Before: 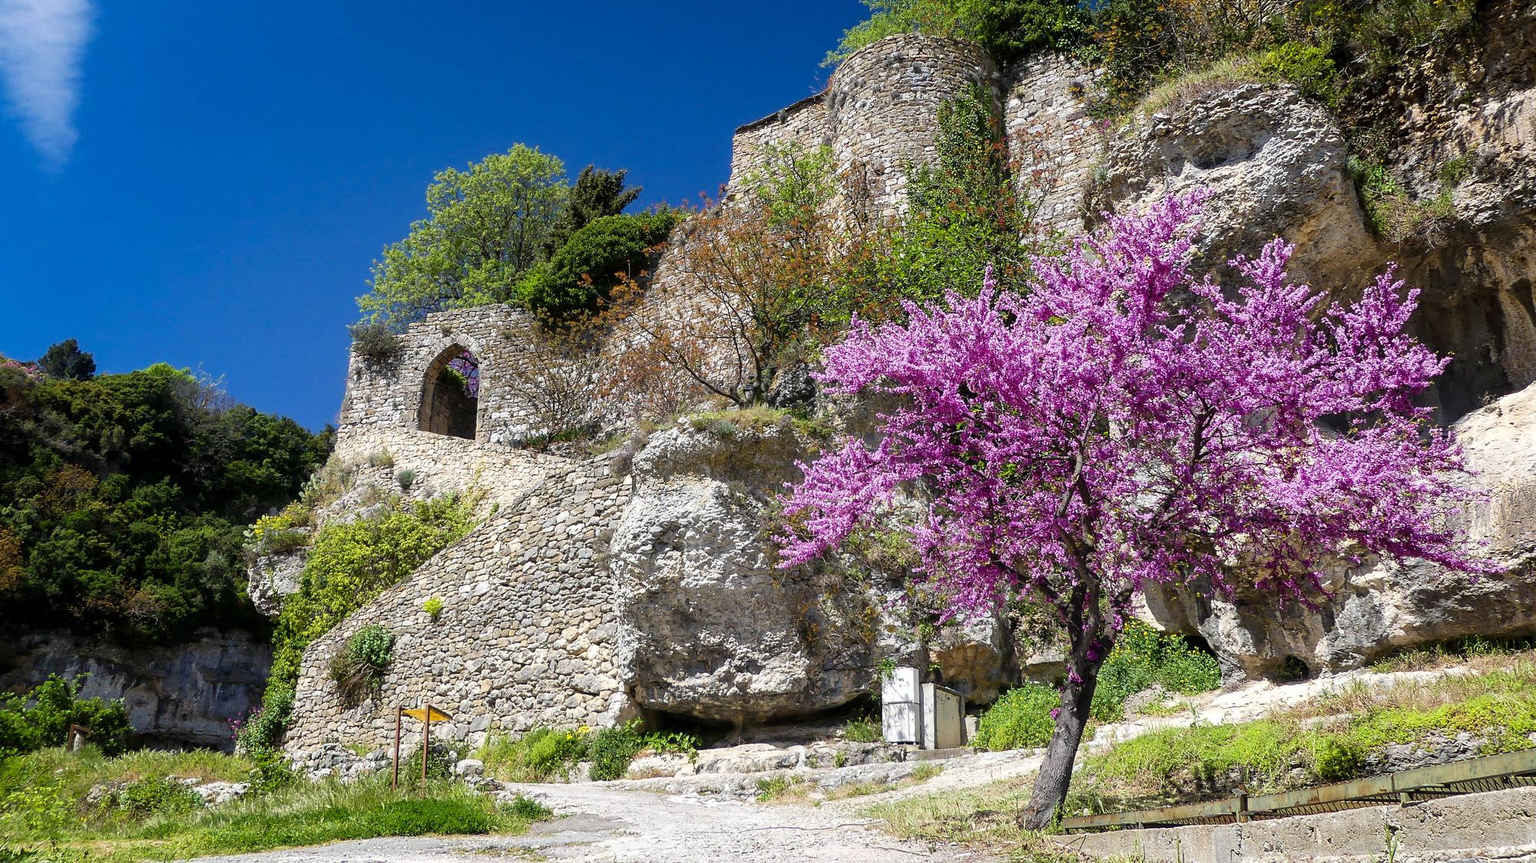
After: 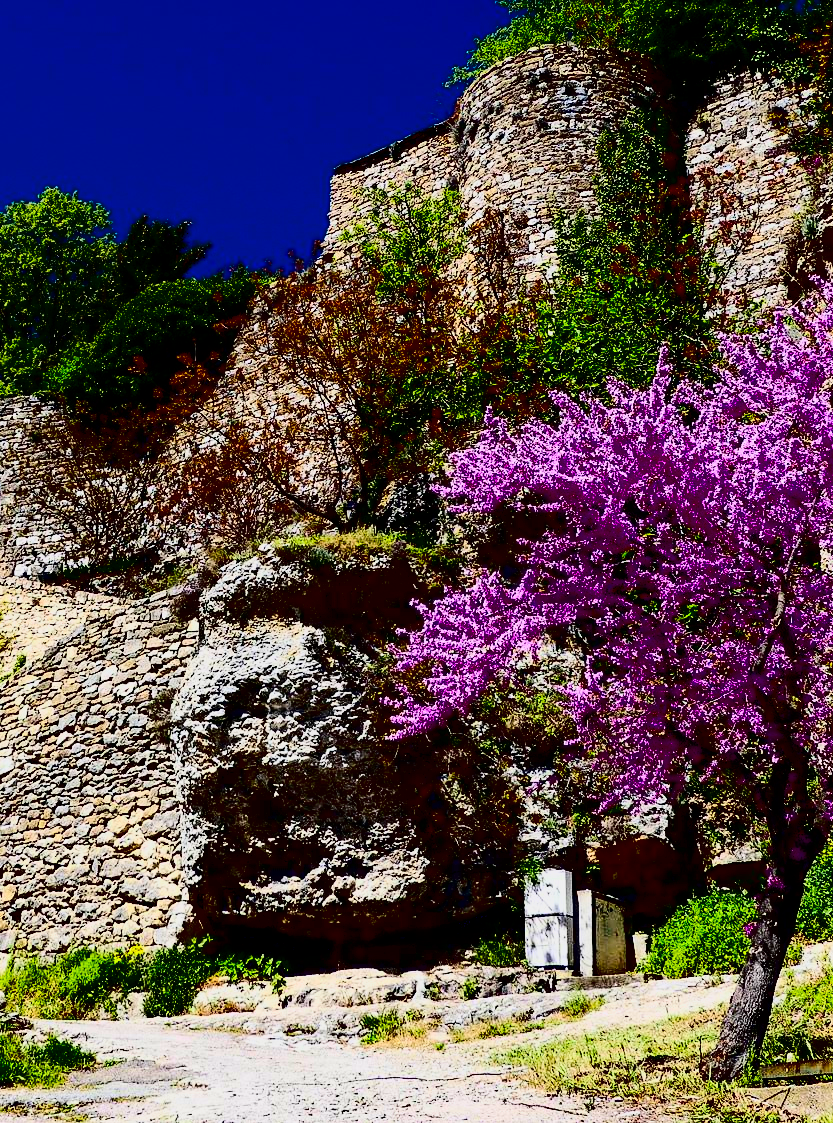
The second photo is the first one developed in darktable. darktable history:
crop: left 31.229%, right 27.105%
haze removal: compatibility mode true, adaptive false
contrast brightness saturation: contrast 0.77, brightness -1, saturation 1
filmic rgb: black relative exposure -7.65 EV, white relative exposure 4.56 EV, hardness 3.61, color science v6 (2022)
